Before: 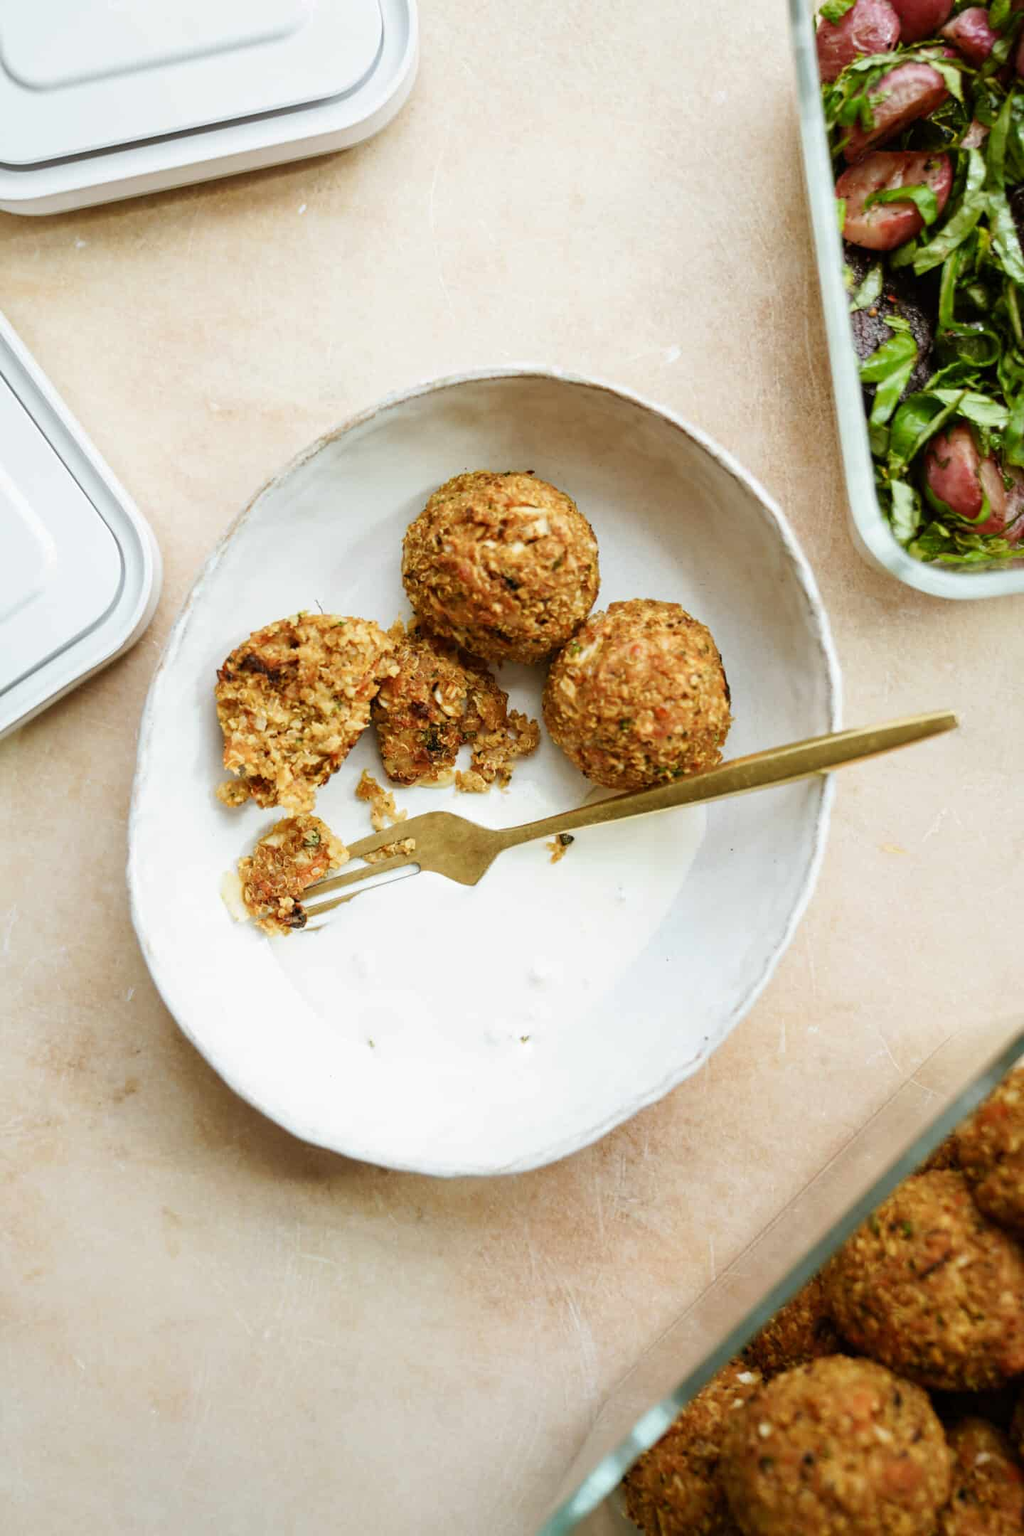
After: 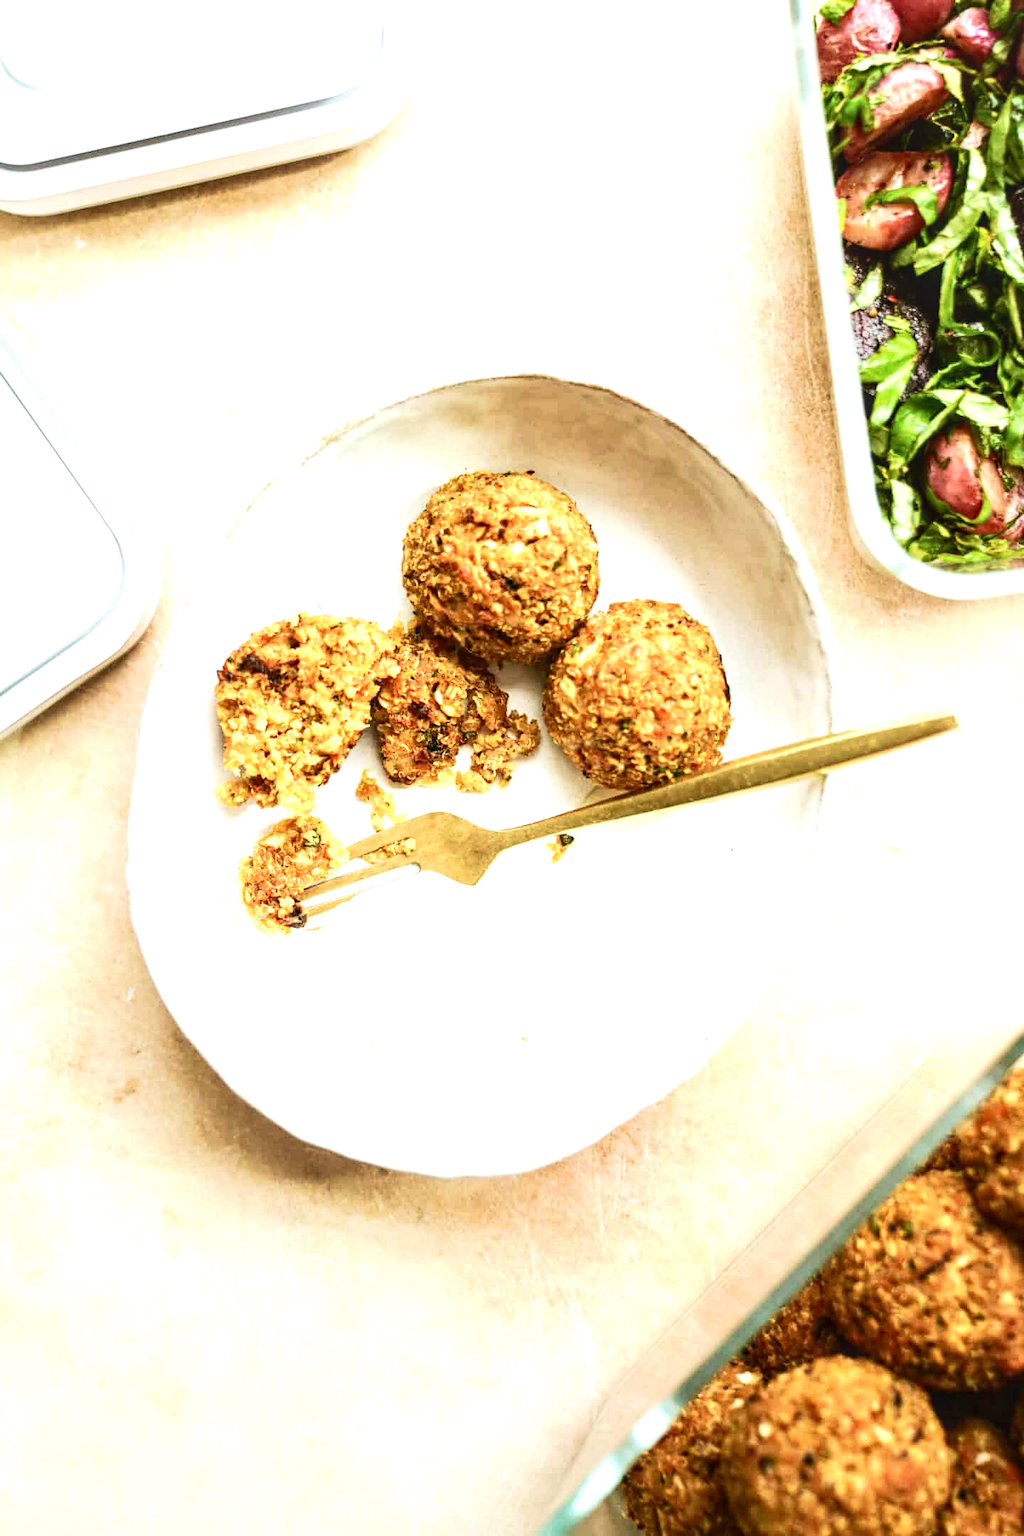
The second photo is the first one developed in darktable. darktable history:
local contrast: on, module defaults
contrast brightness saturation: contrast 0.22
exposure: black level correction 0, exposure 1.015 EV, compensate exposure bias true, compensate highlight preservation false
velvia: on, module defaults
